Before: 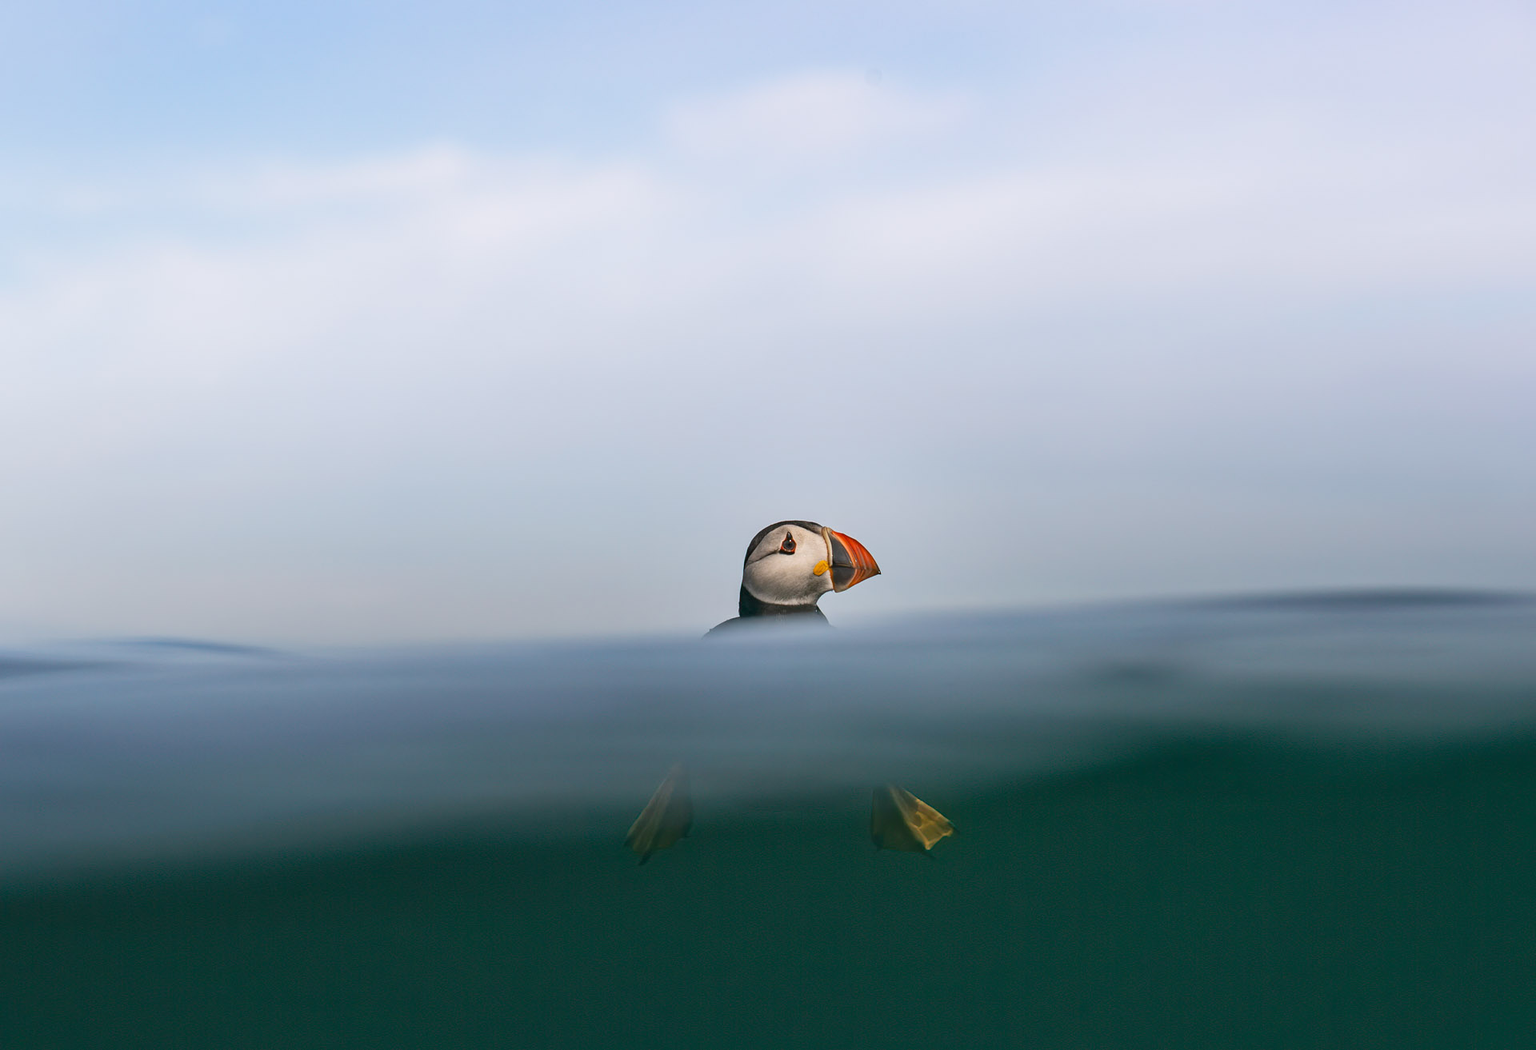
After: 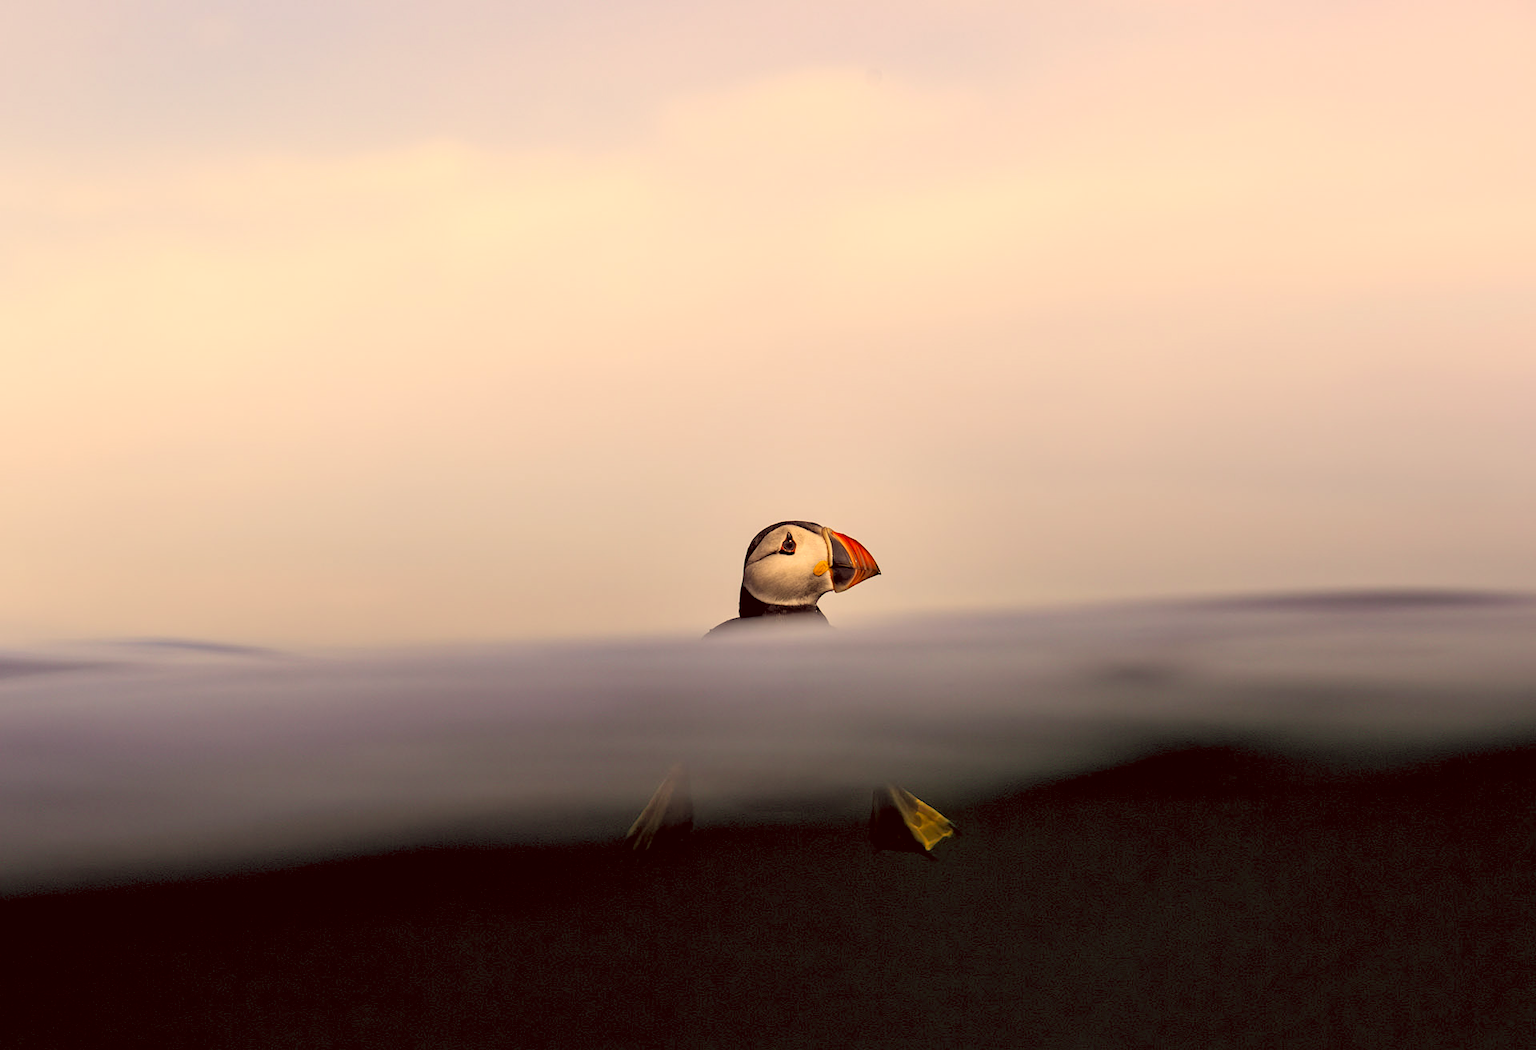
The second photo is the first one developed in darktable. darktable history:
haze removal: strength -0.05
white balance: red 0.983, blue 1.036
rgb levels: levels [[0.029, 0.461, 0.922], [0, 0.5, 1], [0, 0.5, 1]]
color correction: highlights a* 10.12, highlights b* 39.04, shadows a* 14.62, shadows b* 3.37
